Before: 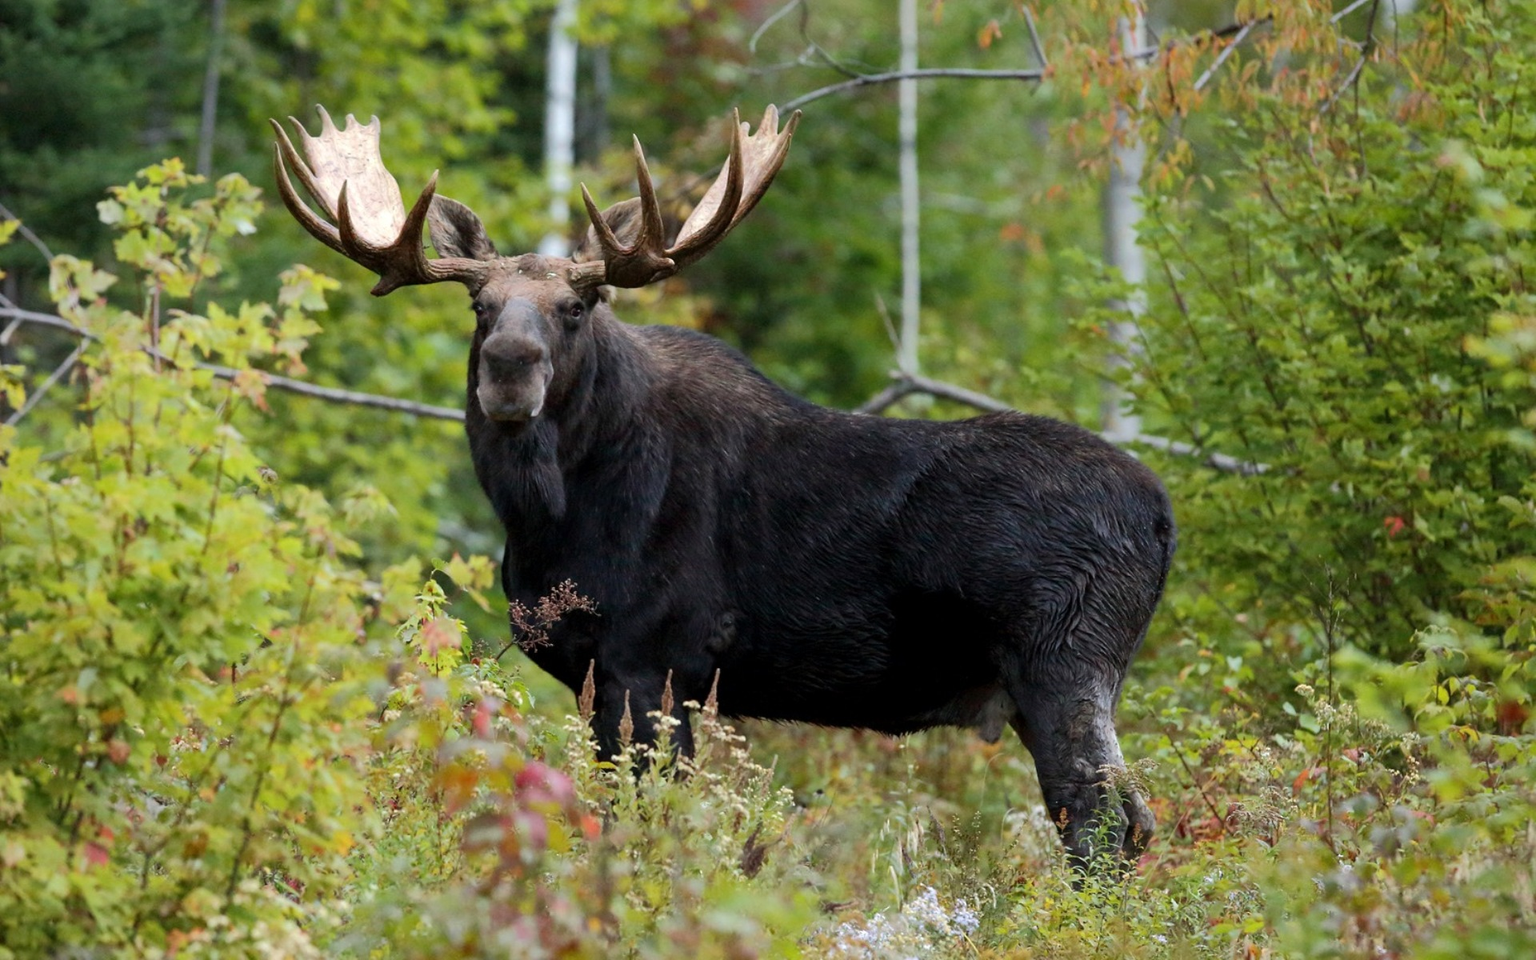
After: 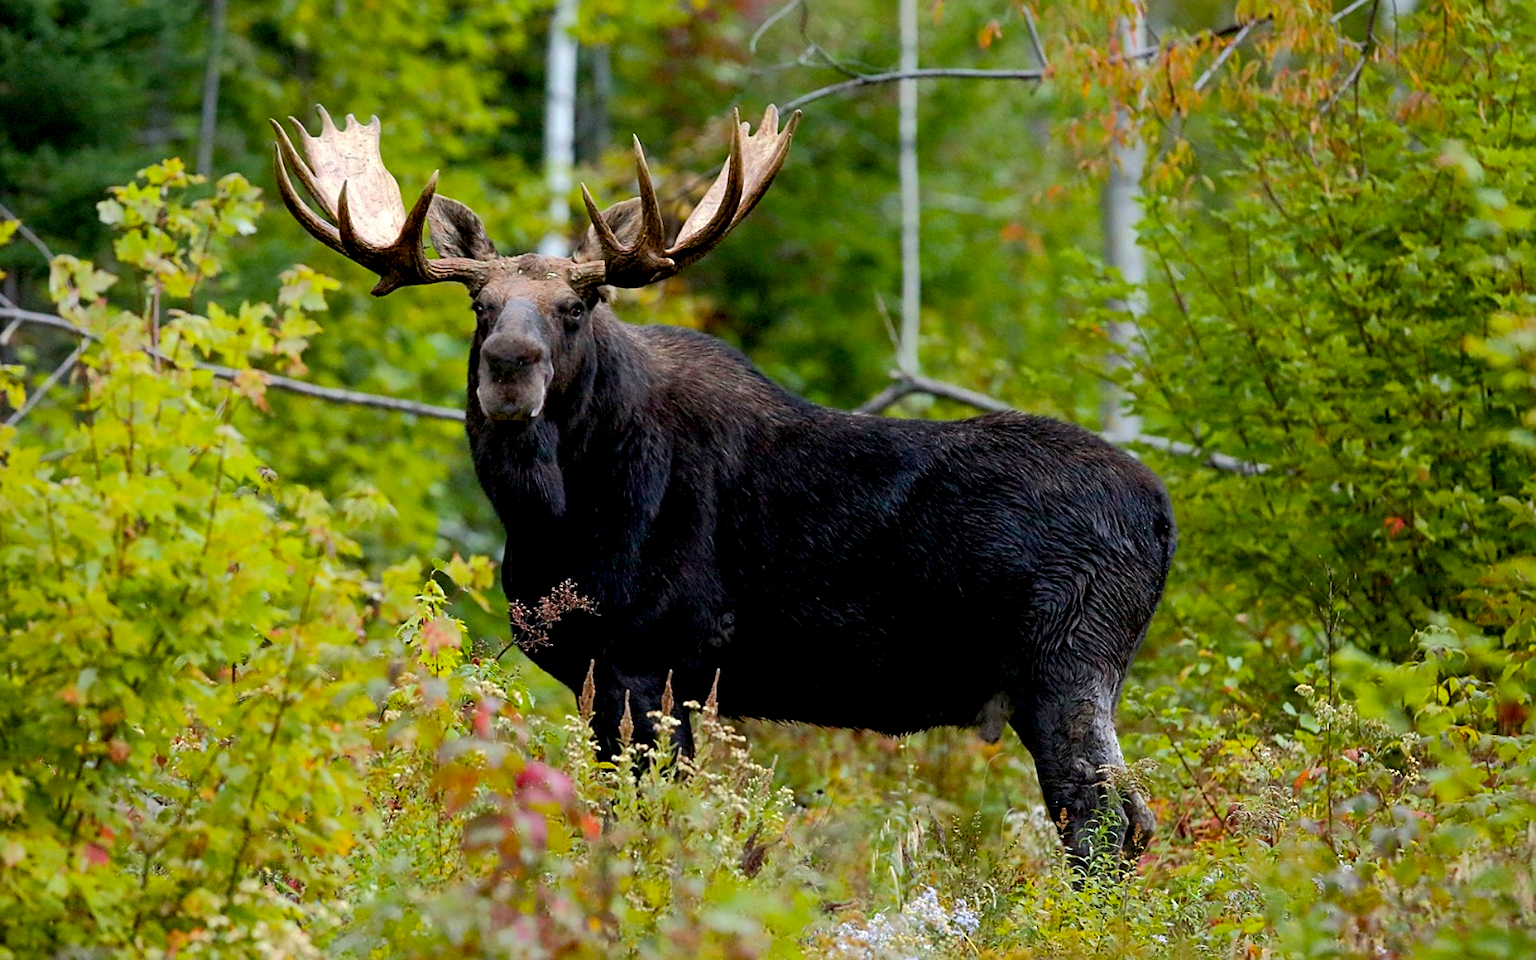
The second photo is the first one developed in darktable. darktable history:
exposure: black level correction 0.01, exposure 0.014 EV, compensate highlight preservation false
sharpen: on, module defaults
color balance rgb: perceptual saturation grading › global saturation 20%, global vibrance 20%
